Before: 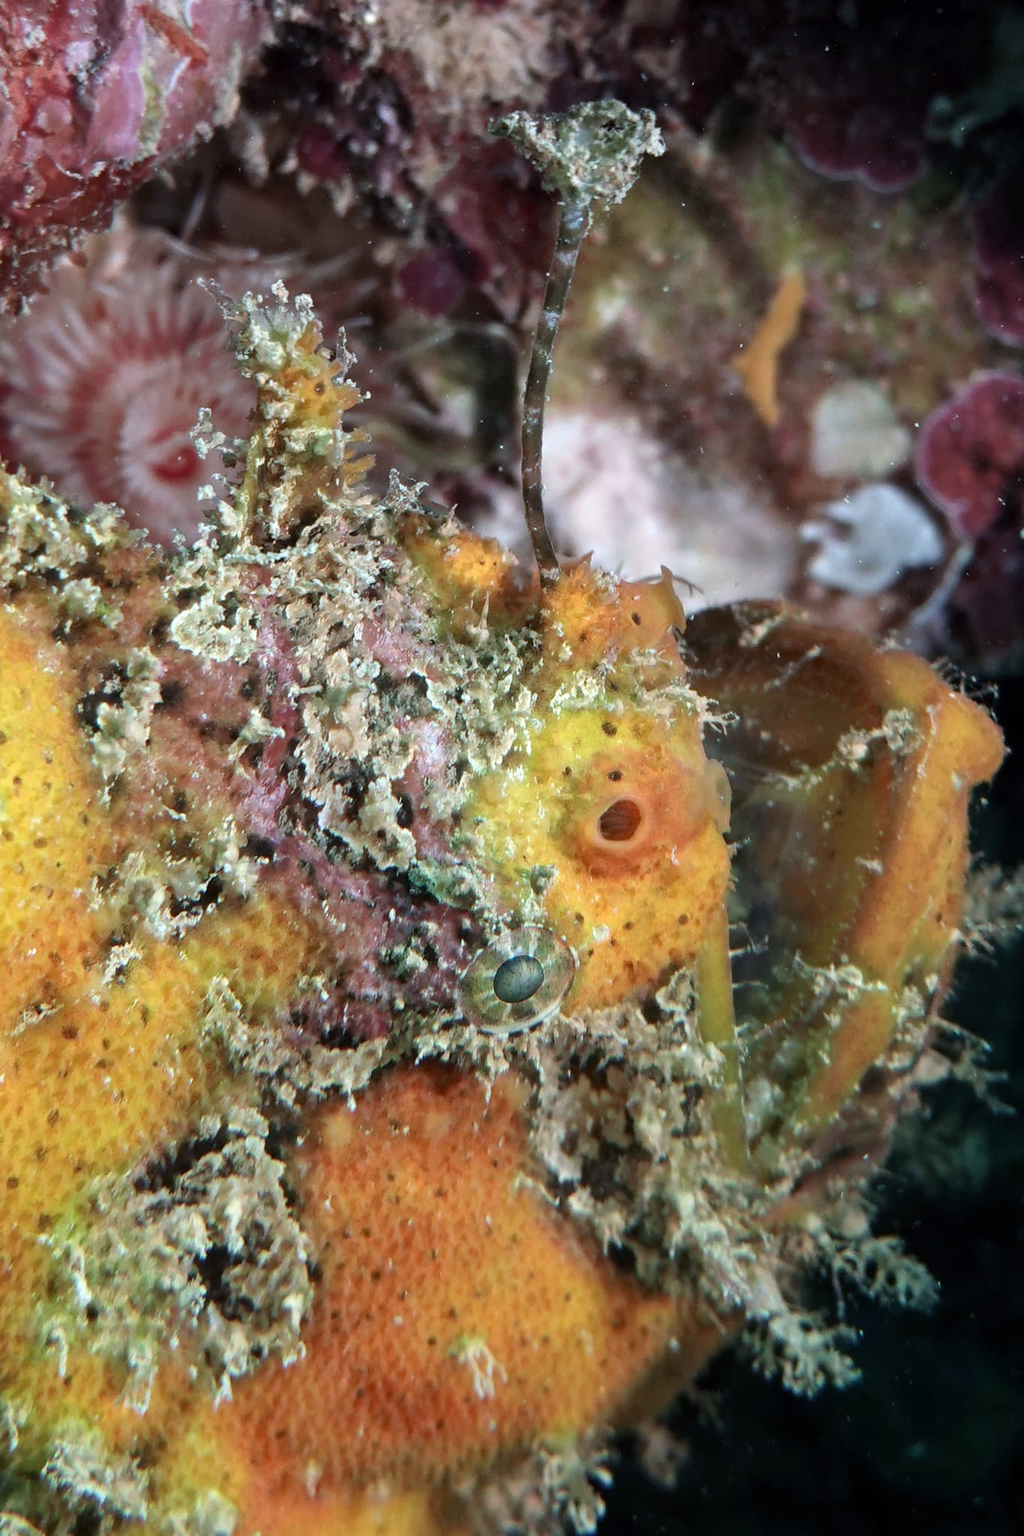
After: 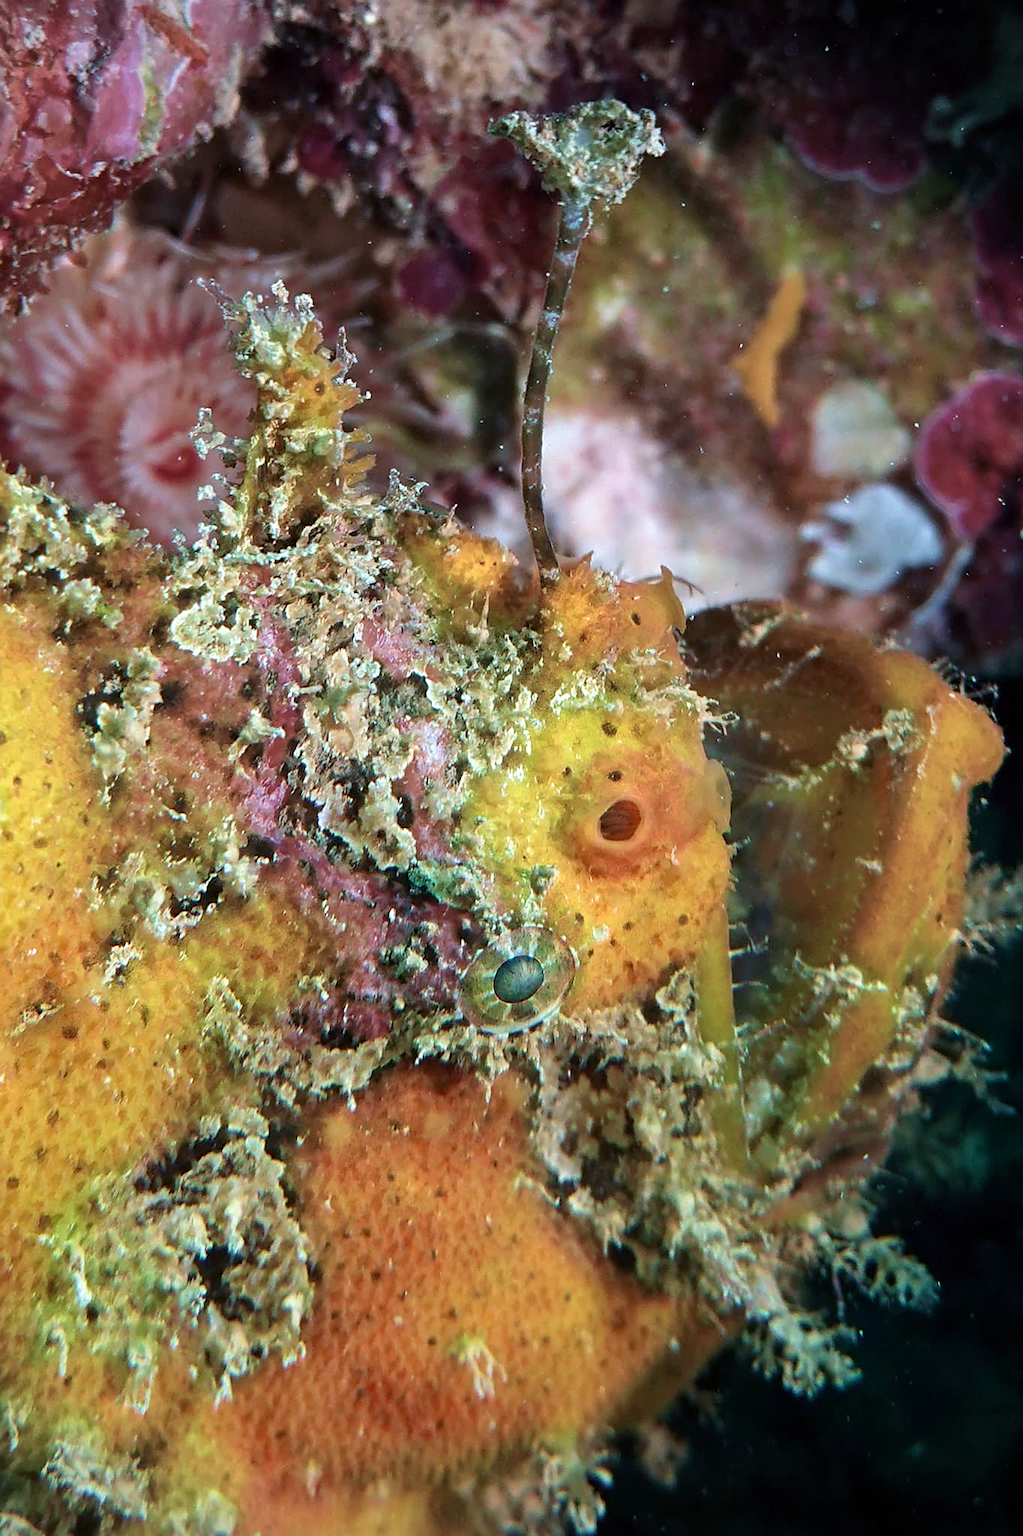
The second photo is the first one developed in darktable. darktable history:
sharpen: on, module defaults
vignetting: fall-off start 91.81%
velvia: strength 44.45%
